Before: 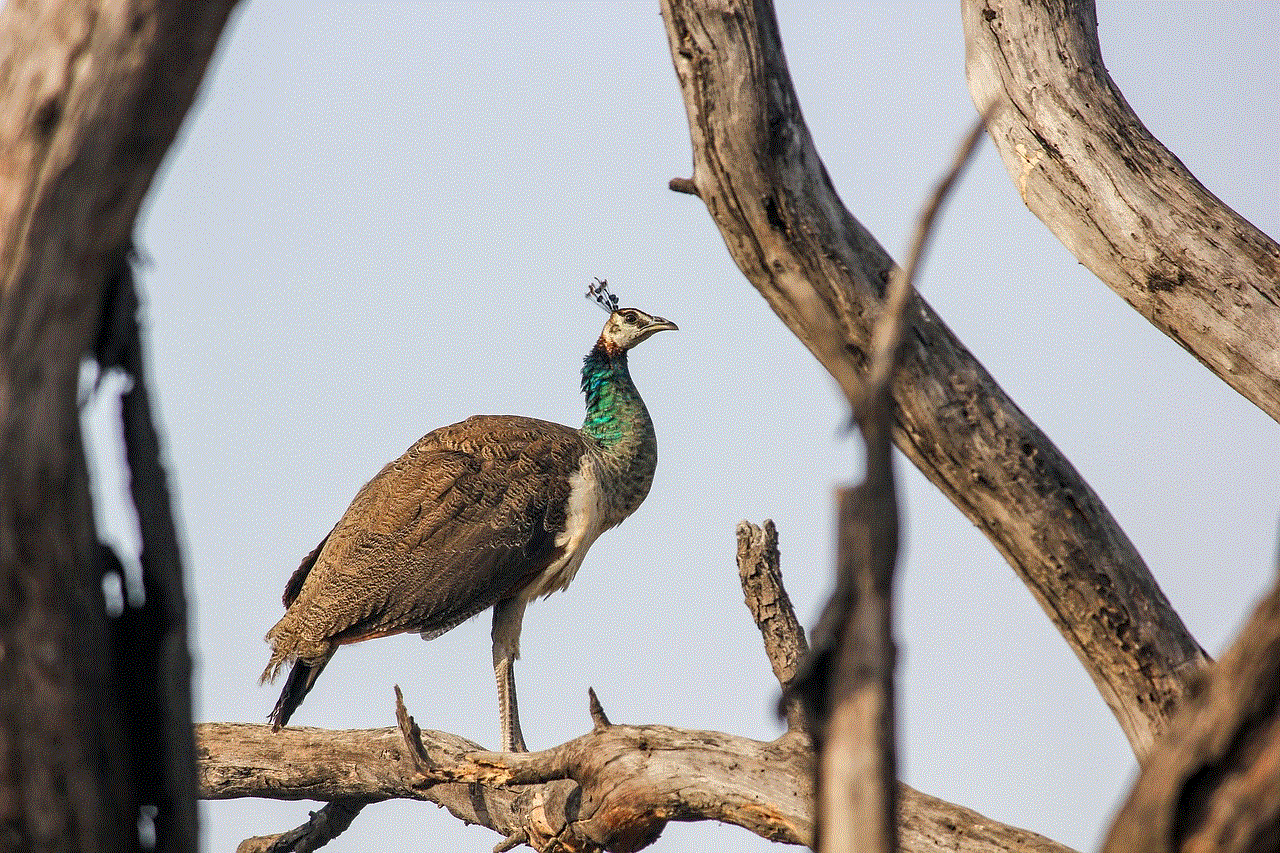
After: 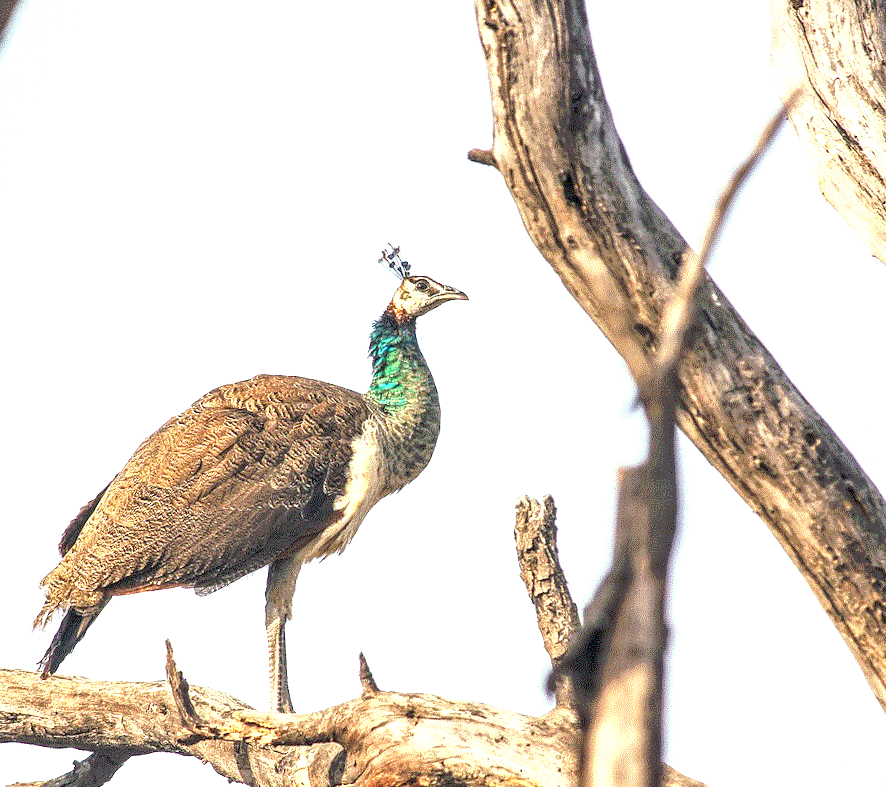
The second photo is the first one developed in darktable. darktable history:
local contrast: on, module defaults
exposure: exposure 1.252 EV, compensate highlight preservation false
crop and rotate: angle -3.2°, left 14.089%, top 0.032%, right 10.995%, bottom 0.025%
